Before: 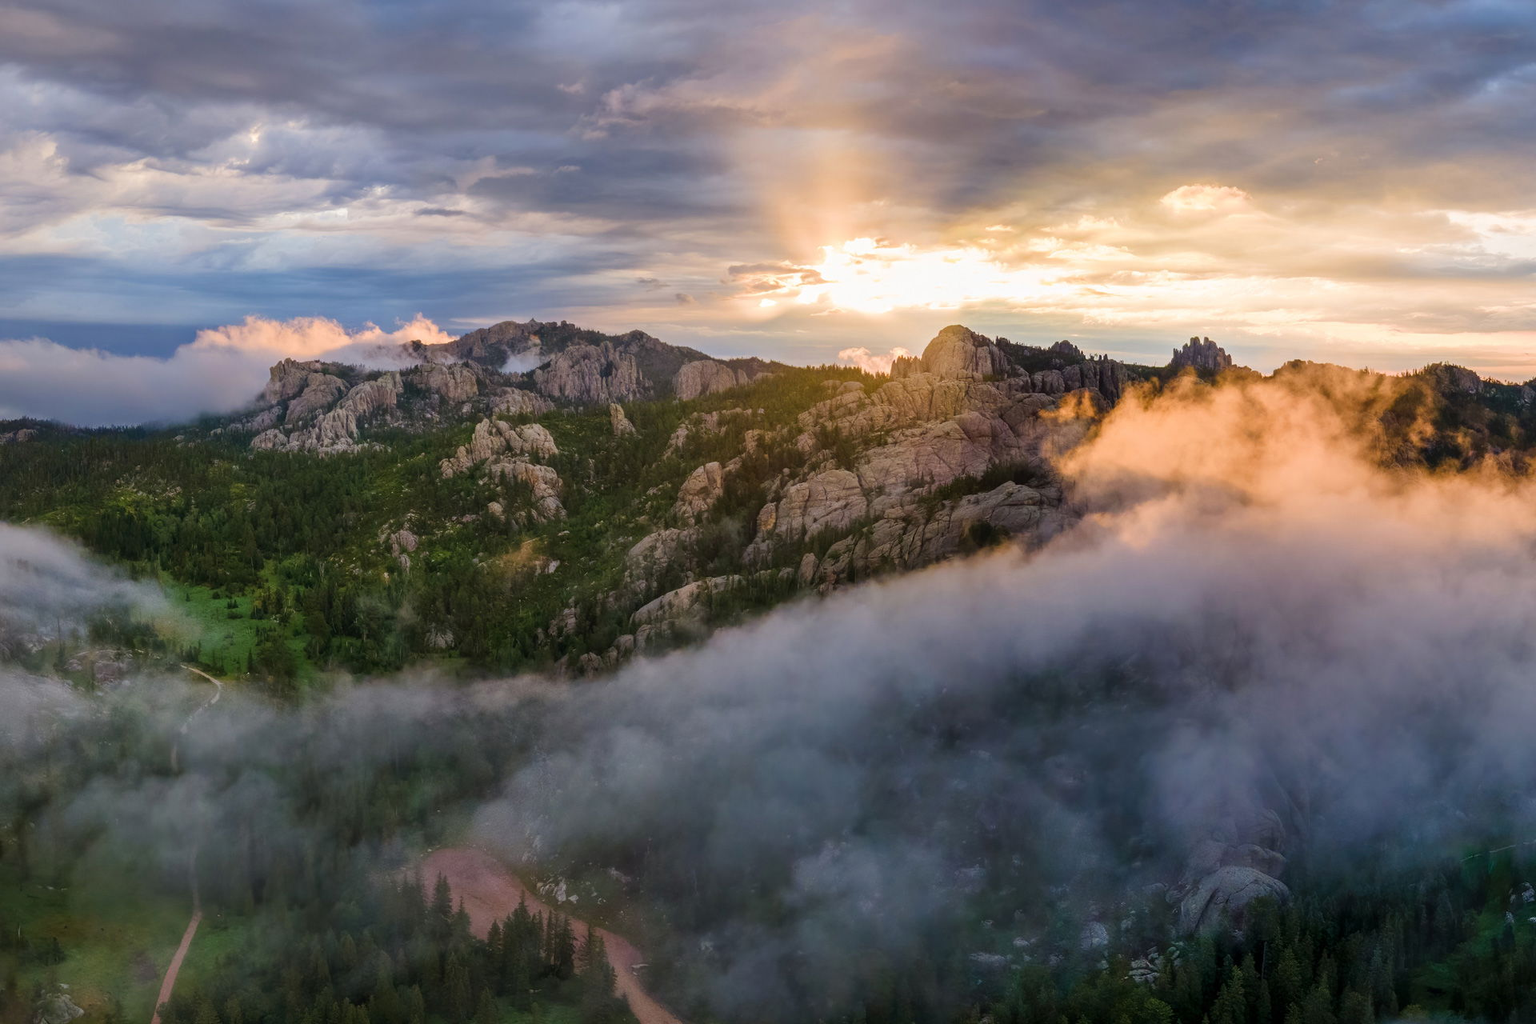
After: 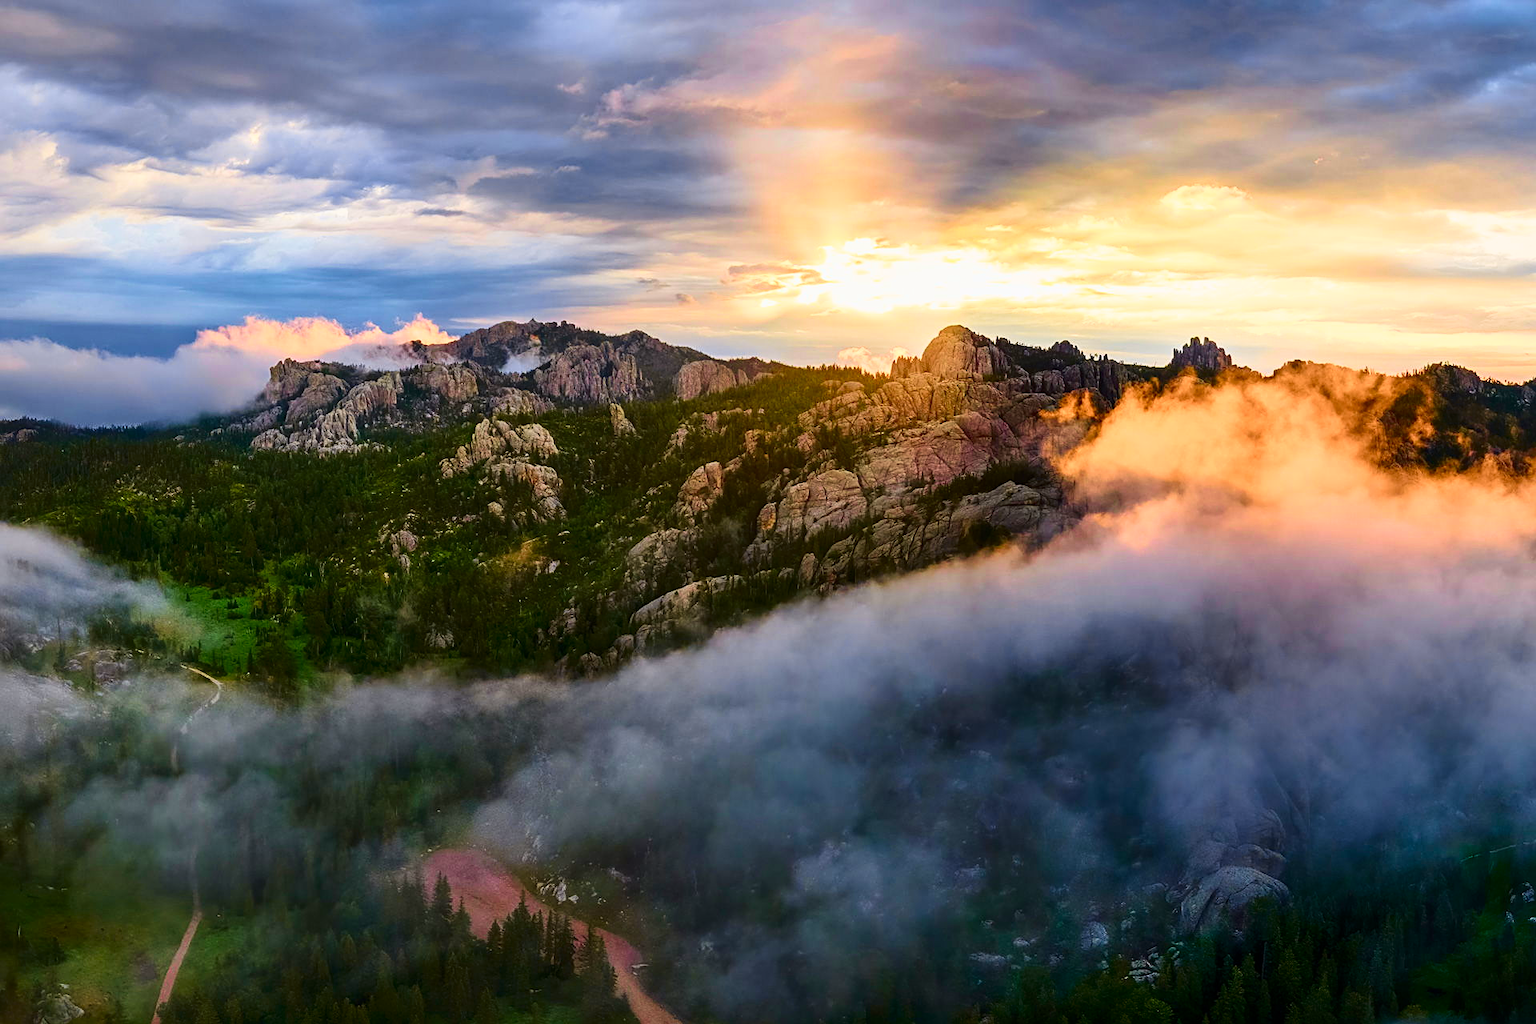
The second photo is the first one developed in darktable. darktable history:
velvia: on, module defaults
sharpen: on, module defaults
tone curve: curves: ch0 [(0, 0) (0.187, 0.12) (0.384, 0.363) (0.618, 0.698) (0.754, 0.857) (0.875, 0.956) (1, 0.987)]; ch1 [(0, 0) (0.402, 0.36) (0.476, 0.466) (0.501, 0.501) (0.518, 0.514) (0.564, 0.608) (0.614, 0.664) (0.692, 0.744) (1, 1)]; ch2 [(0, 0) (0.435, 0.412) (0.483, 0.481) (0.503, 0.503) (0.522, 0.535) (0.563, 0.601) (0.627, 0.699) (0.699, 0.753) (0.997, 0.858)], color space Lab, independent channels, preserve colors none
